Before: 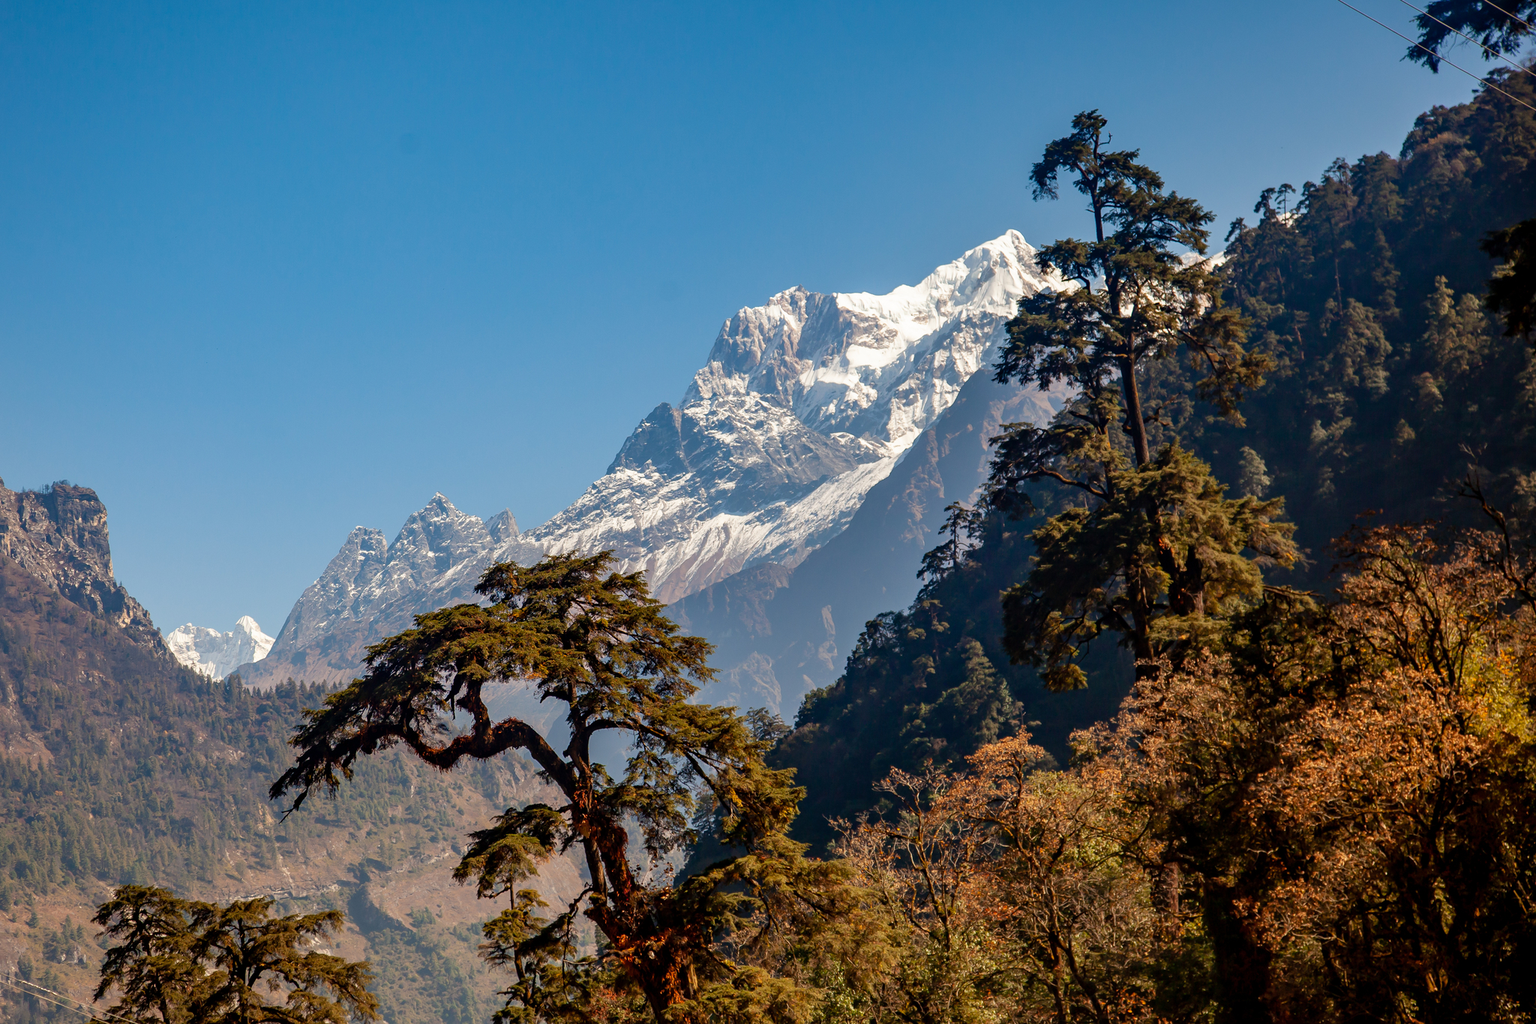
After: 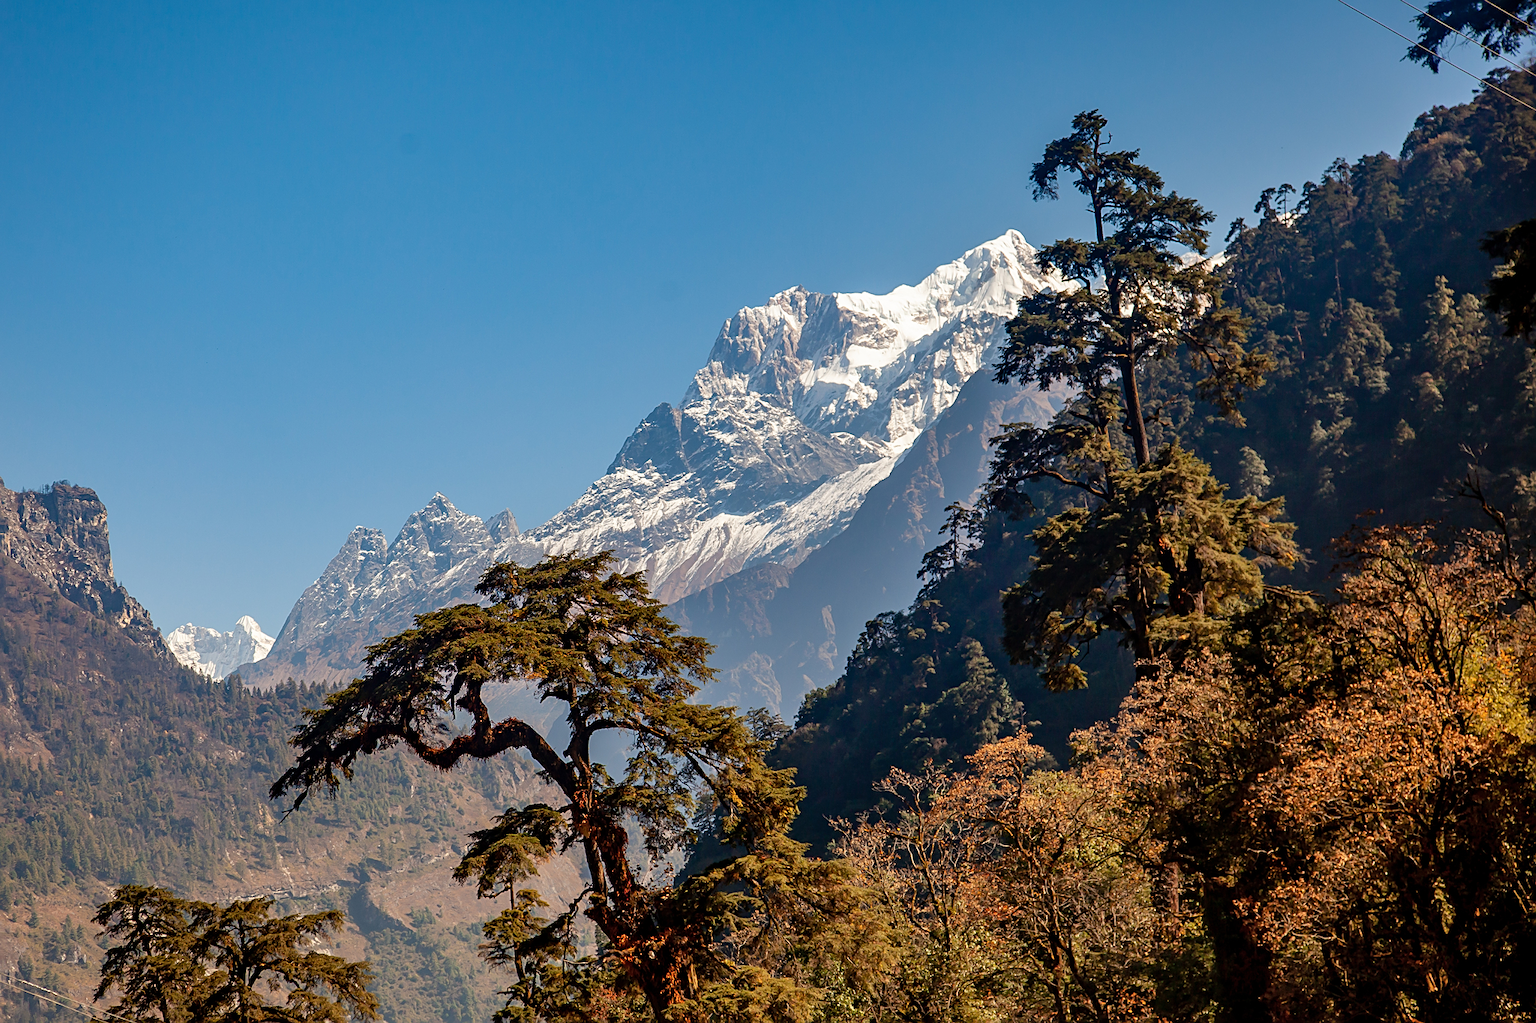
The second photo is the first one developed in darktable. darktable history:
sharpen: on, module defaults
shadows and highlights: radius 125.46, shadows 30.51, highlights -30.51, low approximation 0.01, soften with gaussian
